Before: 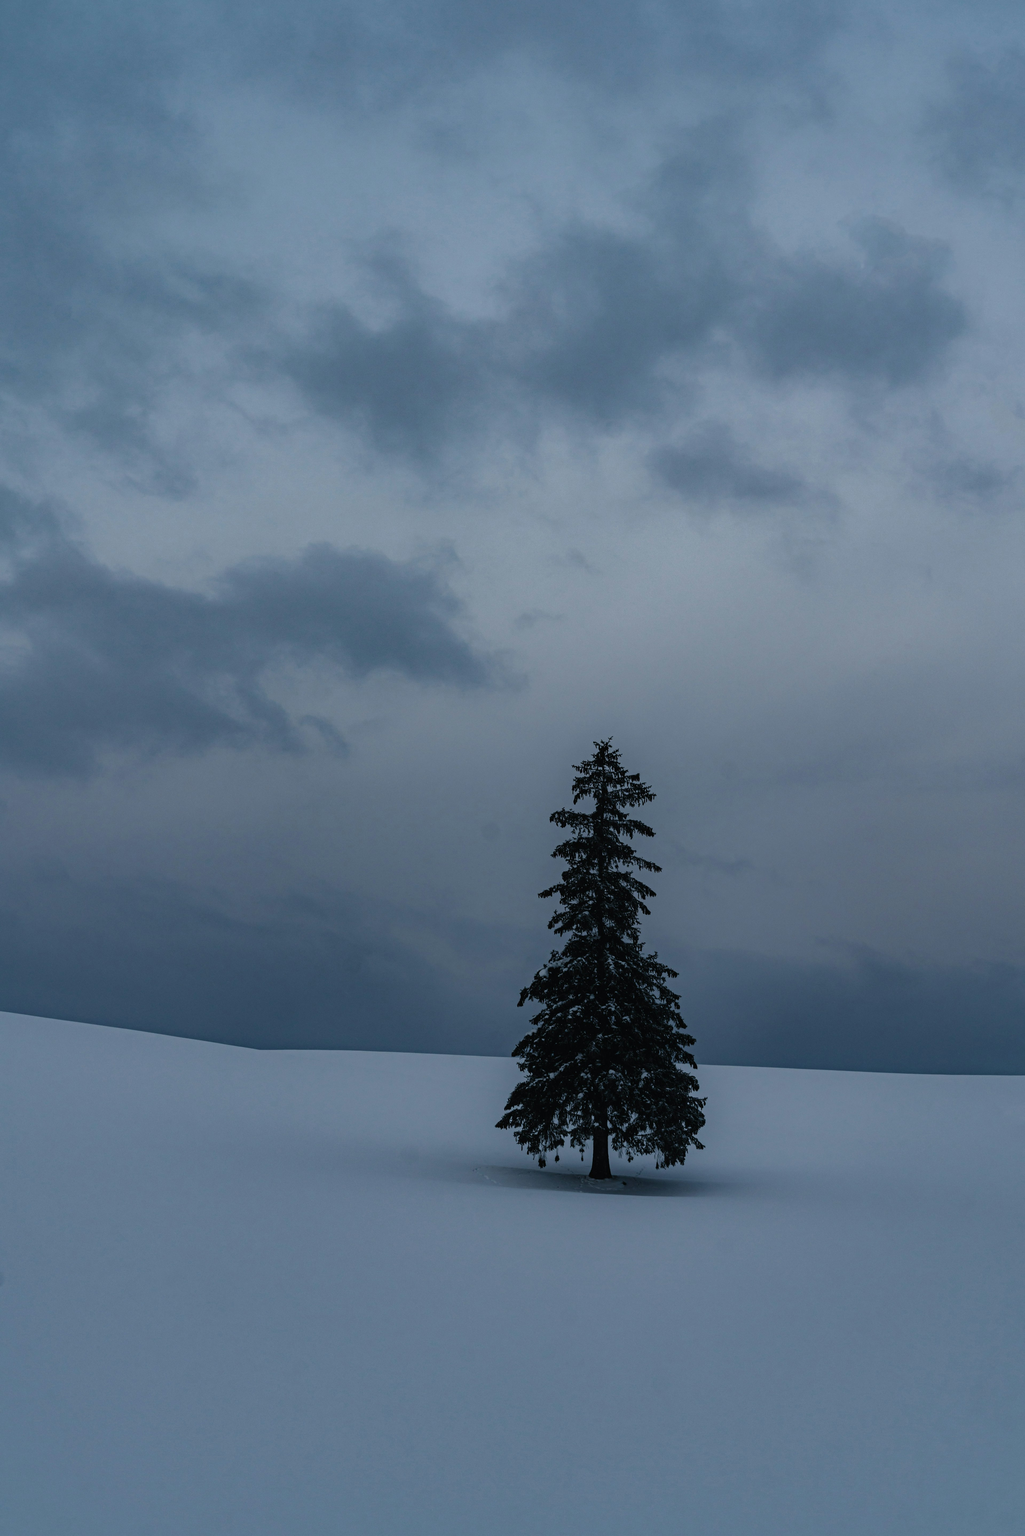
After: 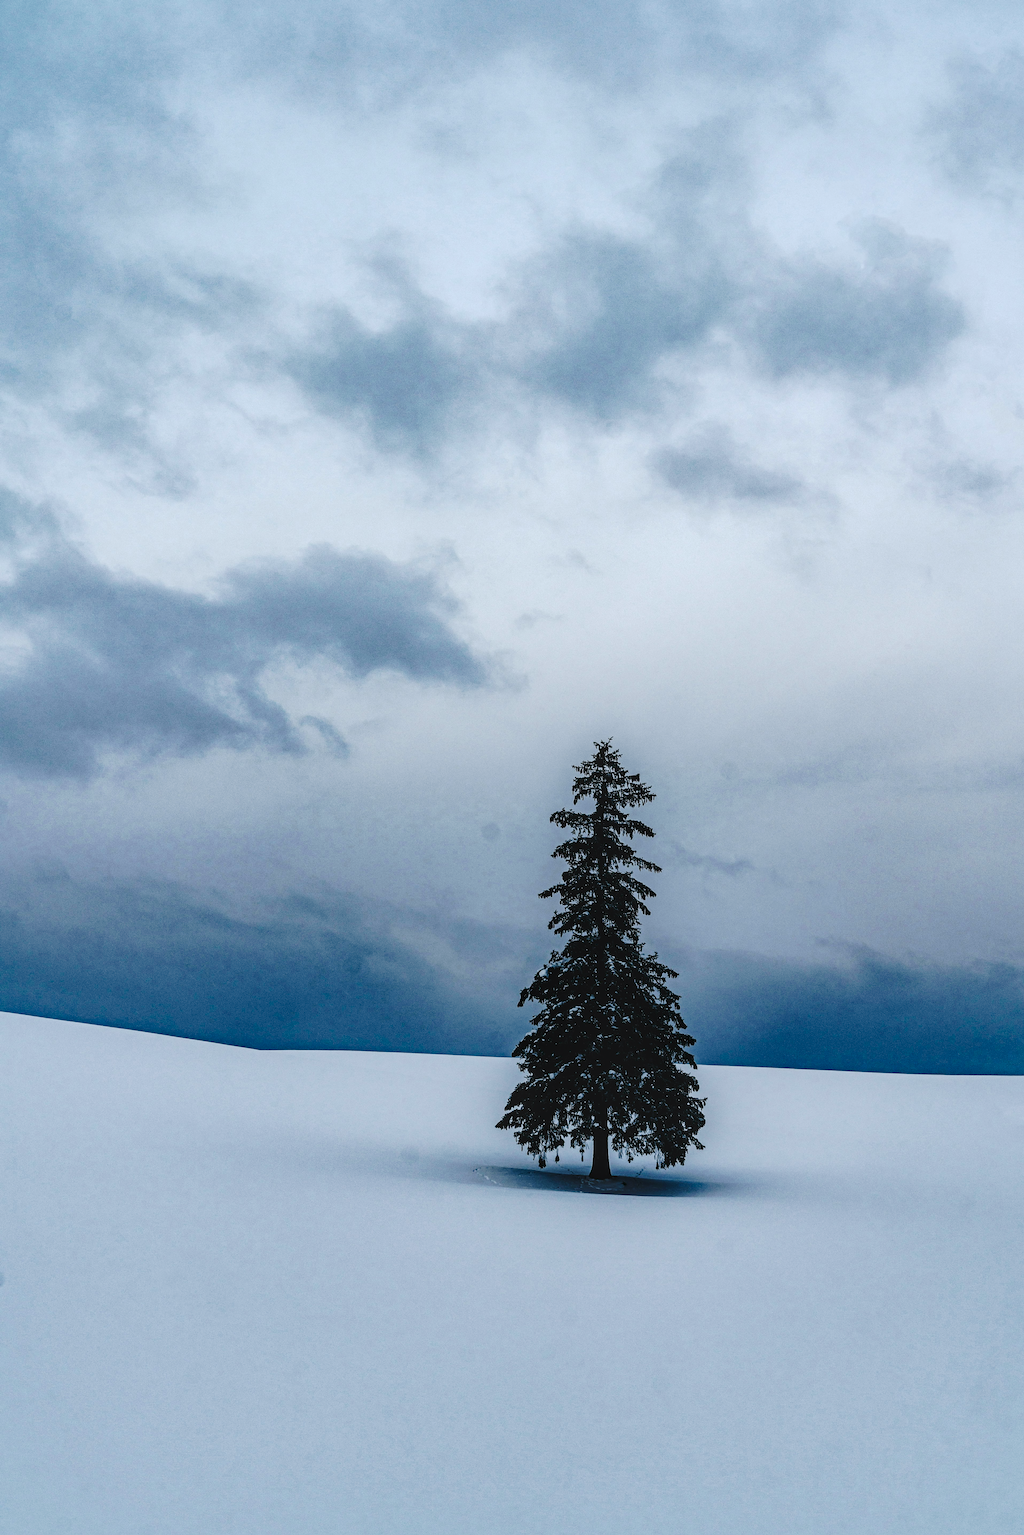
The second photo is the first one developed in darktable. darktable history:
local contrast: on, module defaults
sharpen: on, module defaults
shadows and highlights: shadows 25.19, highlights -25.67
tone curve: curves: ch0 [(0, 0) (0.003, 0.039) (0.011, 0.042) (0.025, 0.048) (0.044, 0.058) (0.069, 0.071) (0.1, 0.089) (0.136, 0.114) (0.177, 0.146) (0.224, 0.199) (0.277, 0.27) (0.335, 0.364) (0.399, 0.47) (0.468, 0.566) (0.543, 0.643) (0.623, 0.73) (0.709, 0.8) (0.801, 0.863) (0.898, 0.925) (1, 1)], preserve colors none
exposure: black level correction 0, exposure 0.695 EV, compensate exposure bias true, compensate highlight preservation false
contrast brightness saturation: contrast 0.278
